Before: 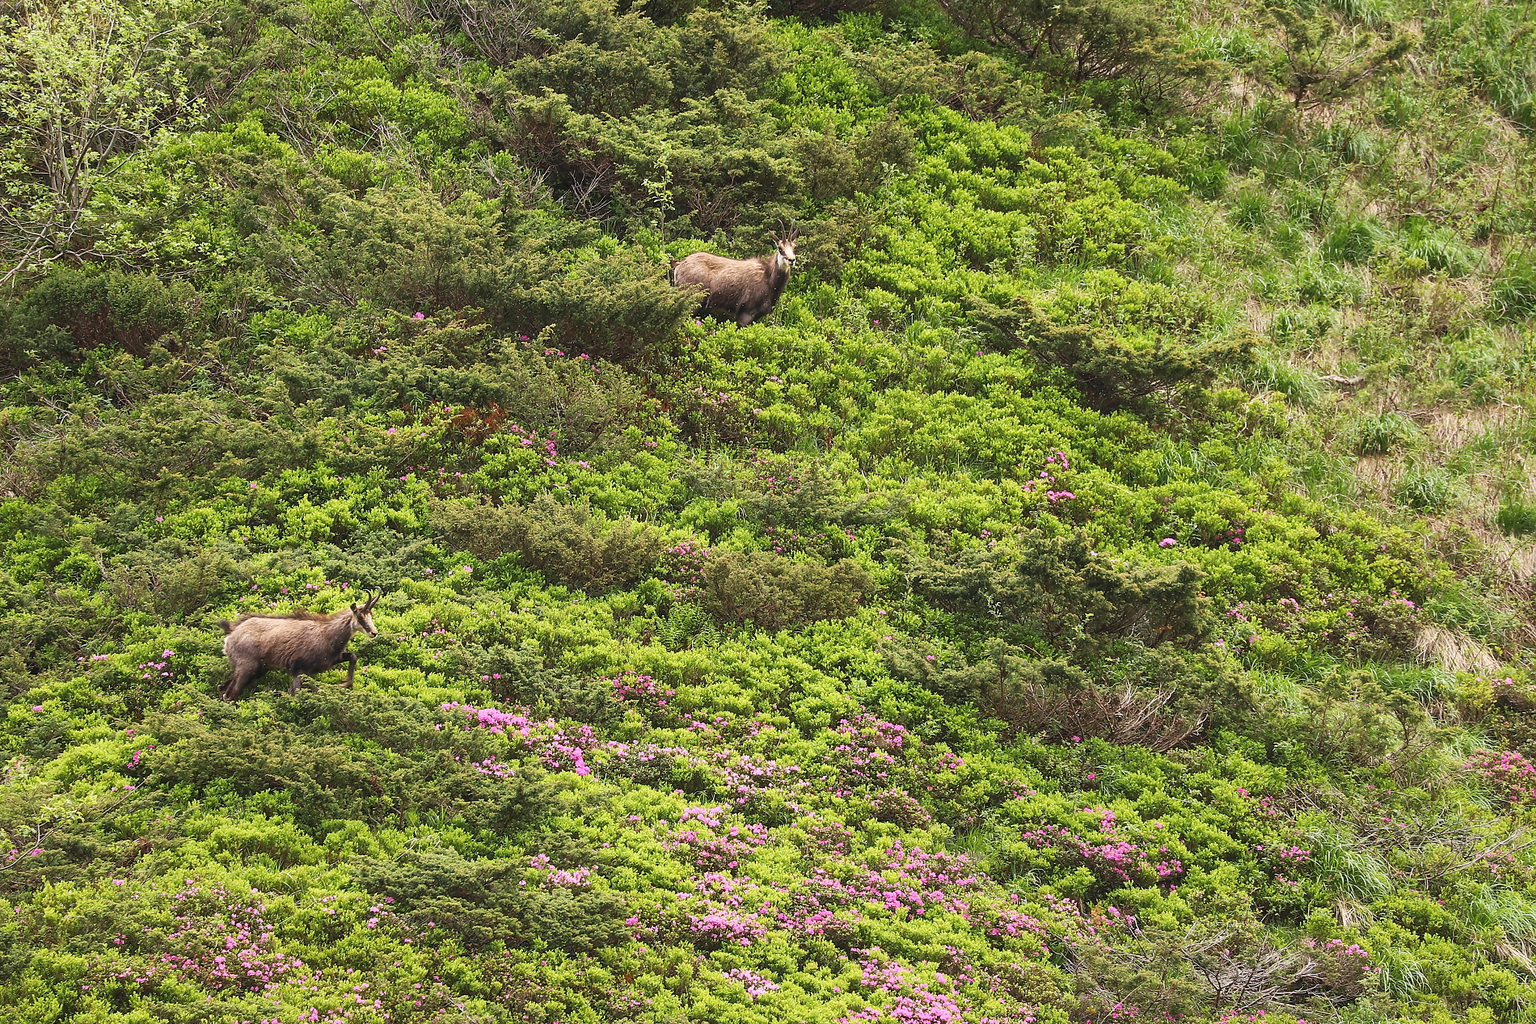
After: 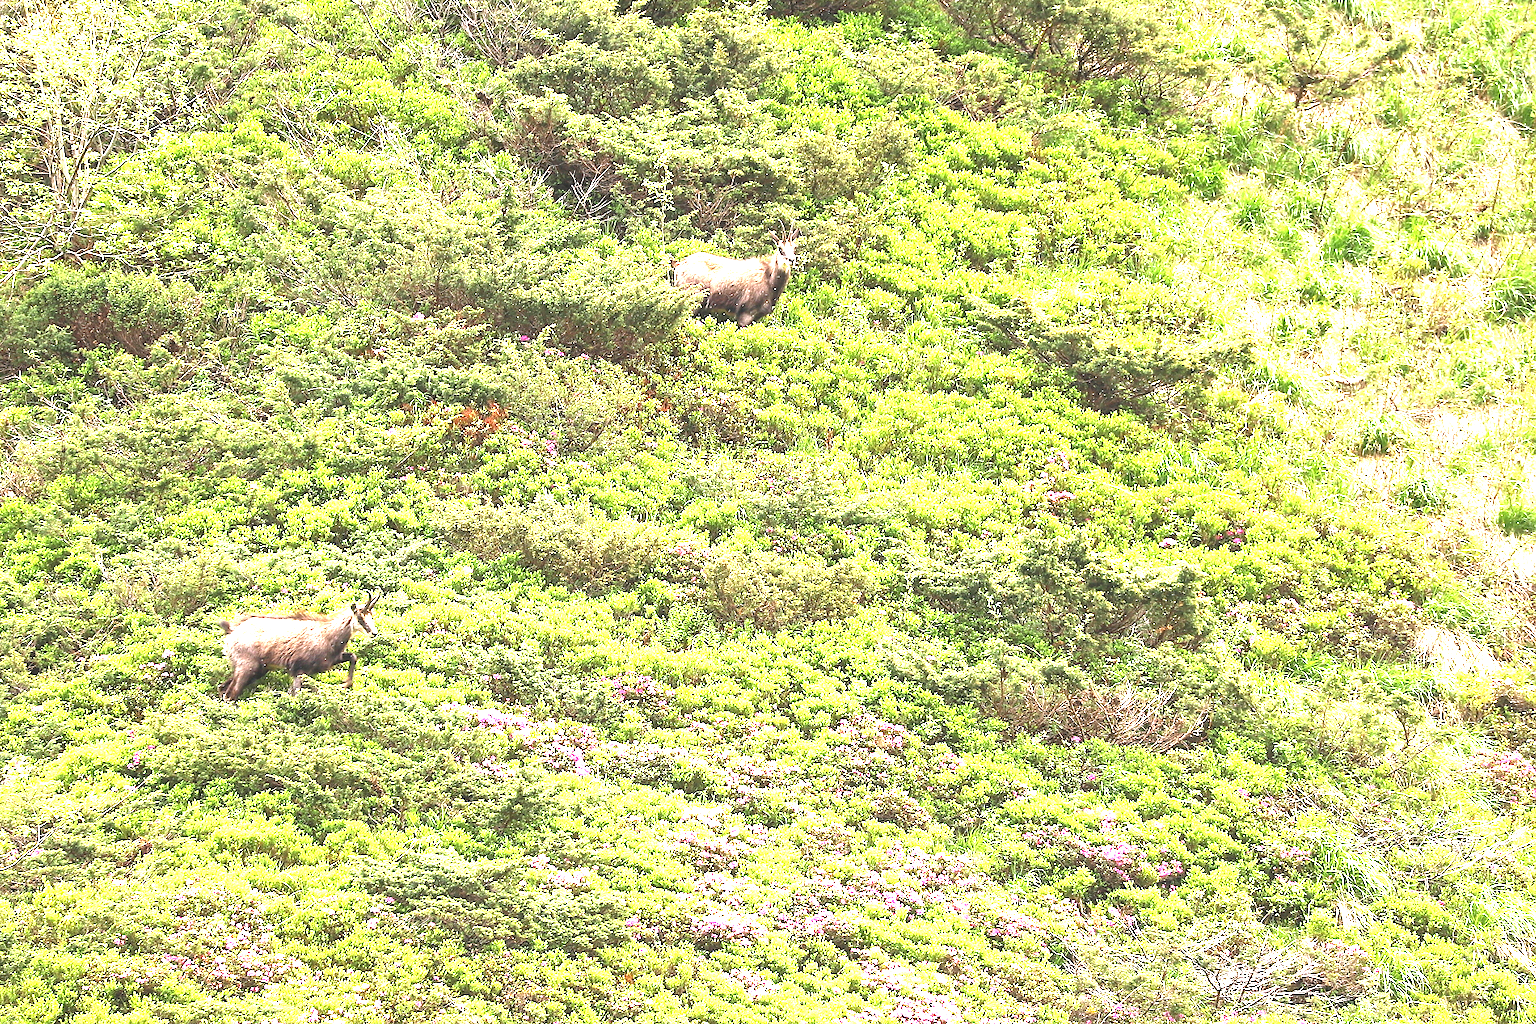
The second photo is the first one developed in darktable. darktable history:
exposure: exposure 2.207 EV, compensate highlight preservation false
local contrast: mode bilateral grid, contrast 20, coarseness 50, detail 132%, midtone range 0.2
